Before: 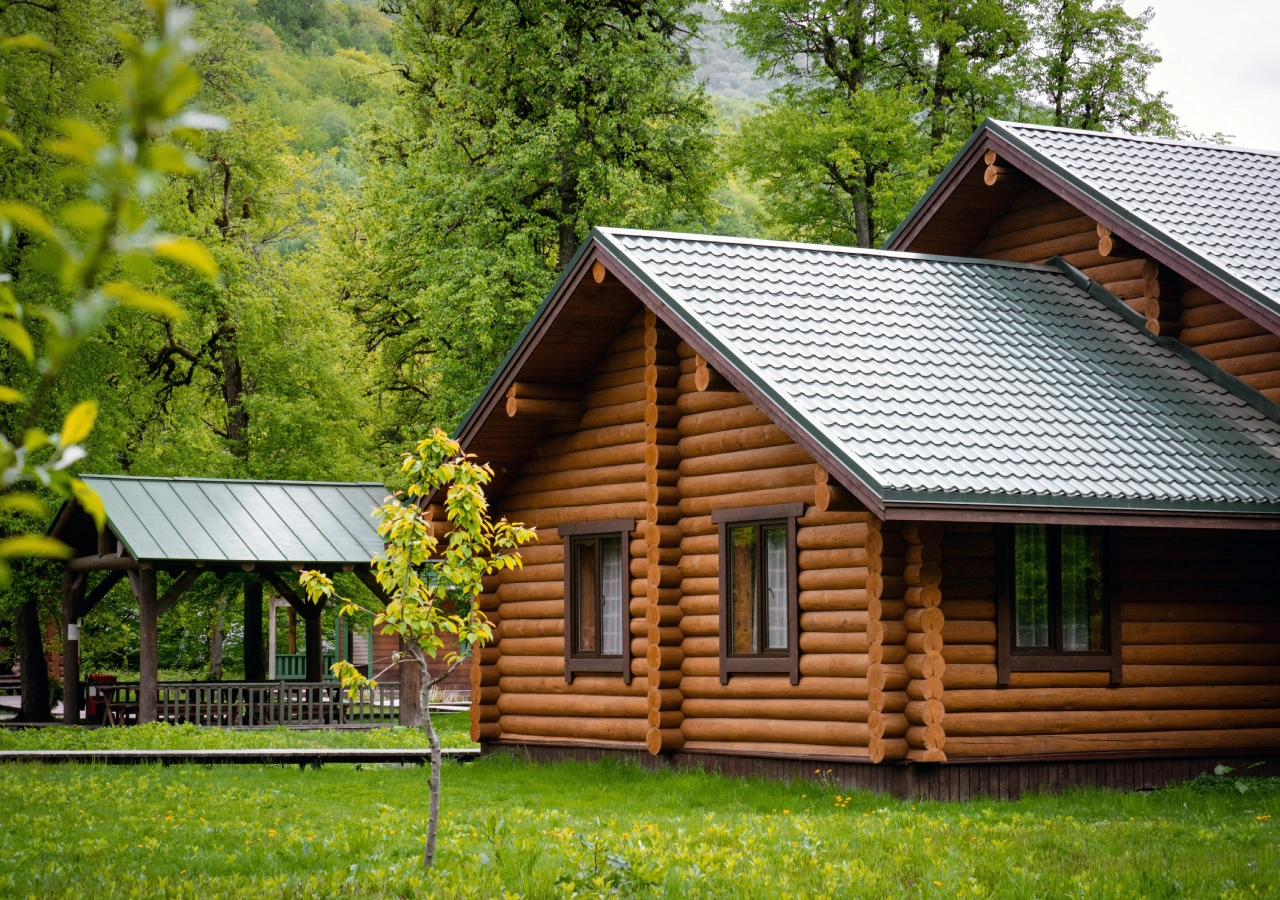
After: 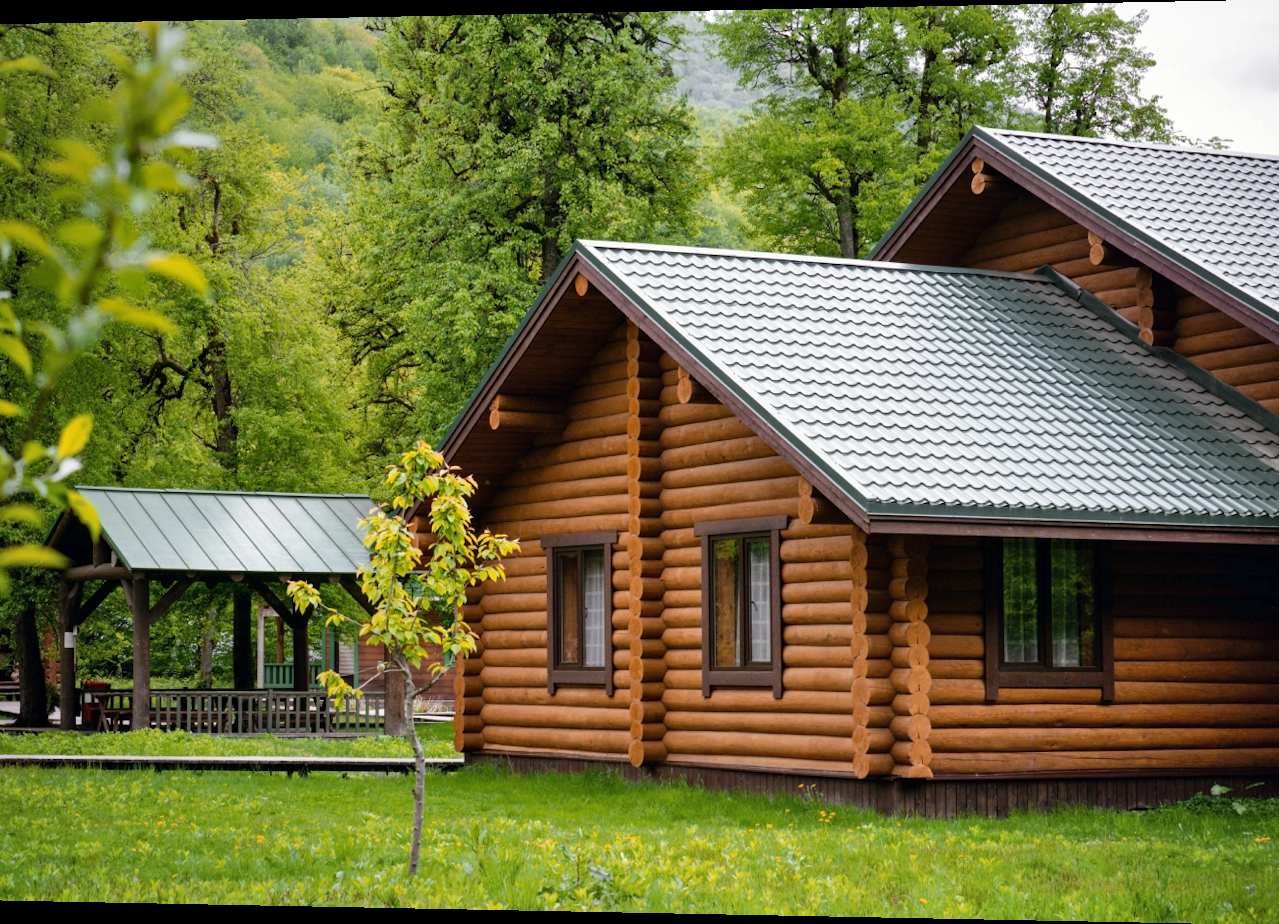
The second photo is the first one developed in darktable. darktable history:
shadows and highlights: radius 100.41, shadows 50.55, highlights -64.36, highlights color adjustment 49.82%, soften with gaussian
rotate and perspective: lens shift (horizontal) -0.055, automatic cropping off
